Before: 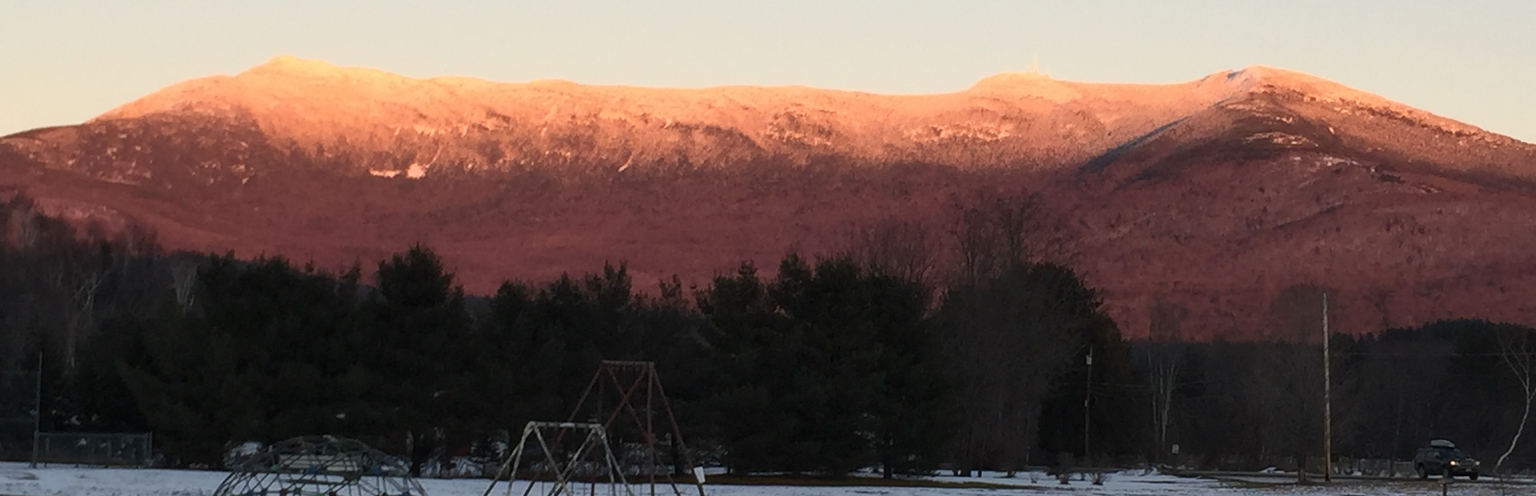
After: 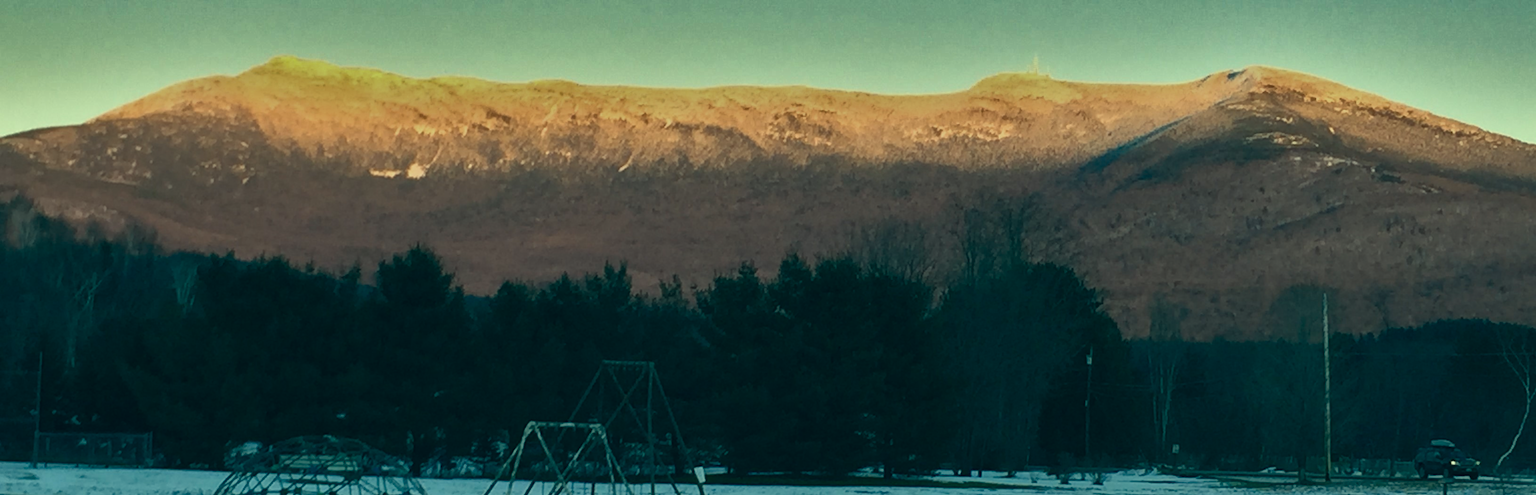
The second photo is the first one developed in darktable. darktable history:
color correction: highlights a* -20.08, highlights b* 9.8, shadows a* -20.4, shadows b* -10.76
shadows and highlights: shadows 19.13, highlights -83.41, soften with gaussian
